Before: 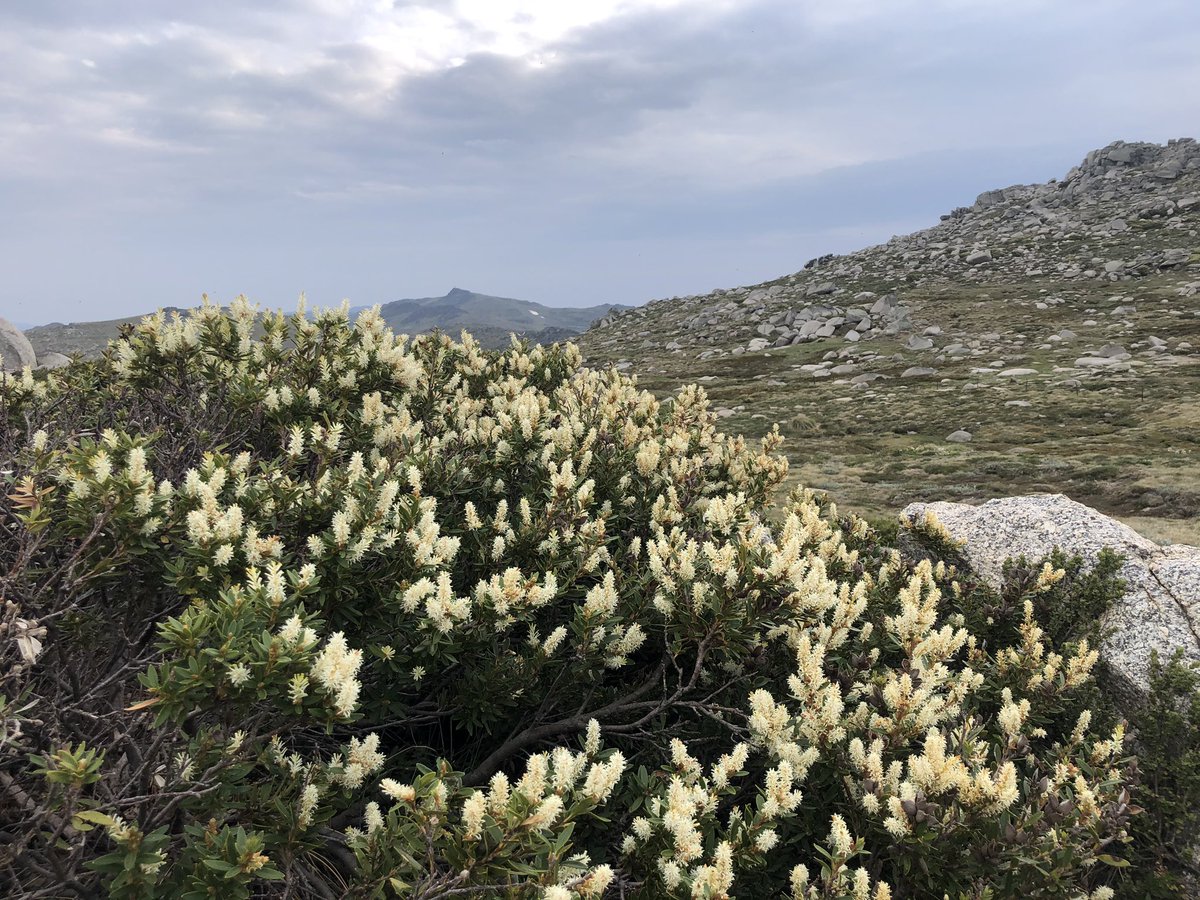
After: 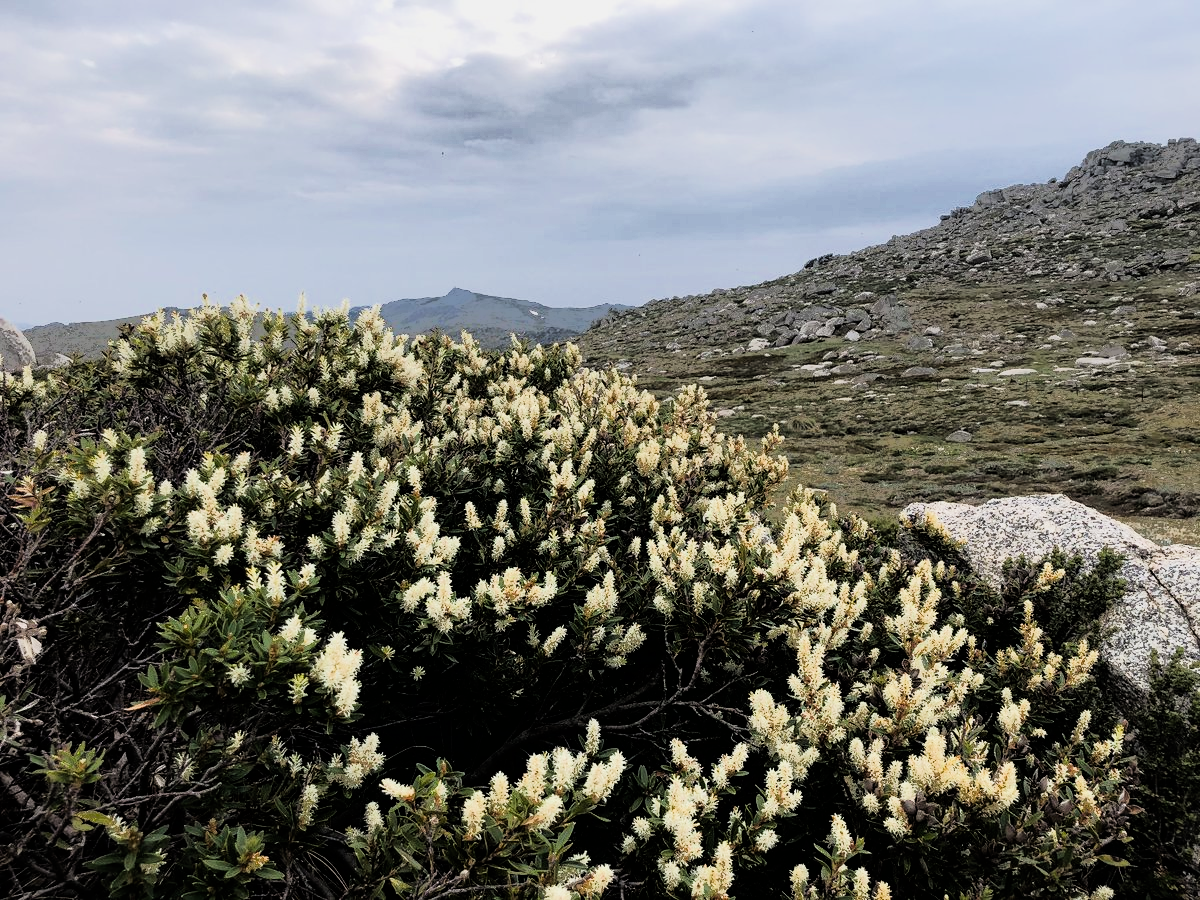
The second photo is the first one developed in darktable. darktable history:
fill light: exposure -0.73 EV, center 0.69, width 2.2
filmic rgb: black relative exposure -5 EV, hardness 2.88, contrast 1.3
tone equalizer: -8 EV -0.417 EV, -7 EV -0.389 EV, -6 EV -0.333 EV, -5 EV -0.222 EV, -3 EV 0.222 EV, -2 EV 0.333 EV, -1 EV 0.389 EV, +0 EV 0.417 EV, edges refinement/feathering 500, mask exposure compensation -1.57 EV, preserve details no
